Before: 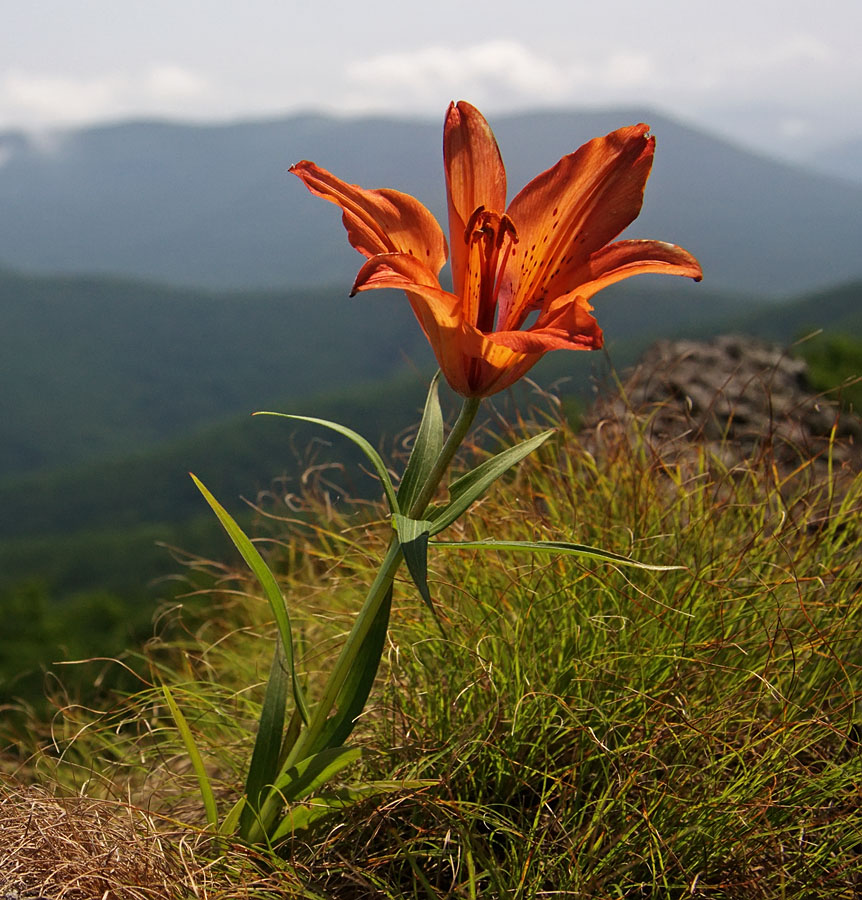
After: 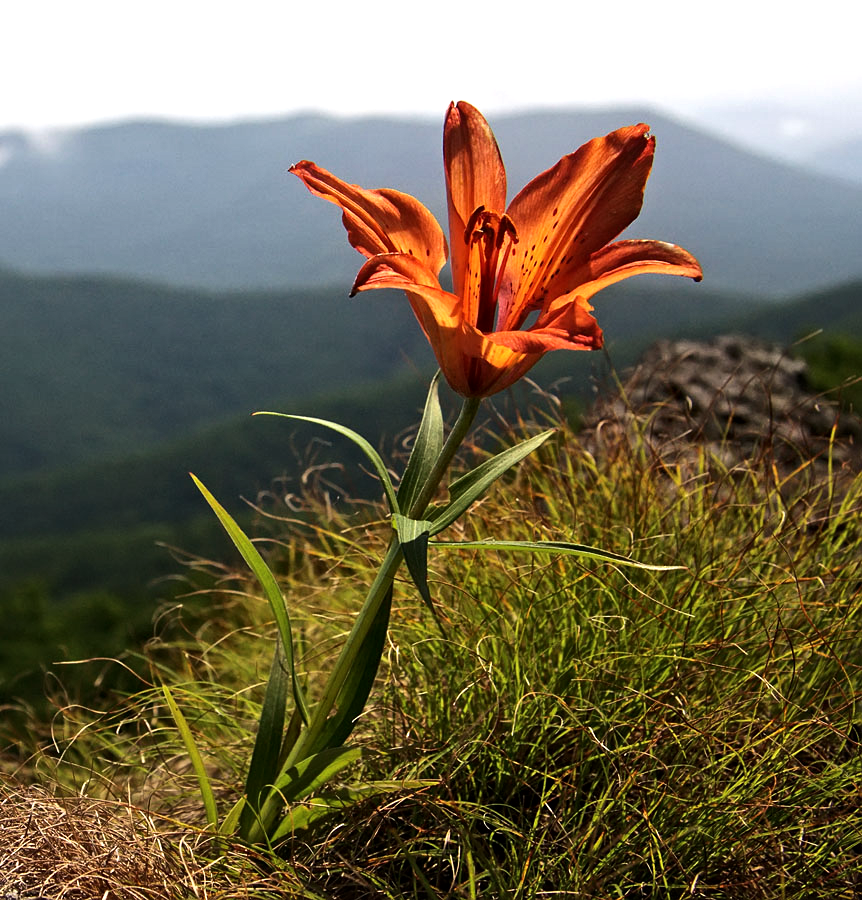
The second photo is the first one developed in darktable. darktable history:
local contrast: mode bilateral grid, contrast 20, coarseness 50, detail 120%, midtone range 0.2
tone equalizer: -8 EV -0.75 EV, -7 EV -0.7 EV, -6 EV -0.6 EV, -5 EV -0.4 EV, -3 EV 0.4 EV, -2 EV 0.6 EV, -1 EV 0.7 EV, +0 EV 0.75 EV, edges refinement/feathering 500, mask exposure compensation -1.57 EV, preserve details no
